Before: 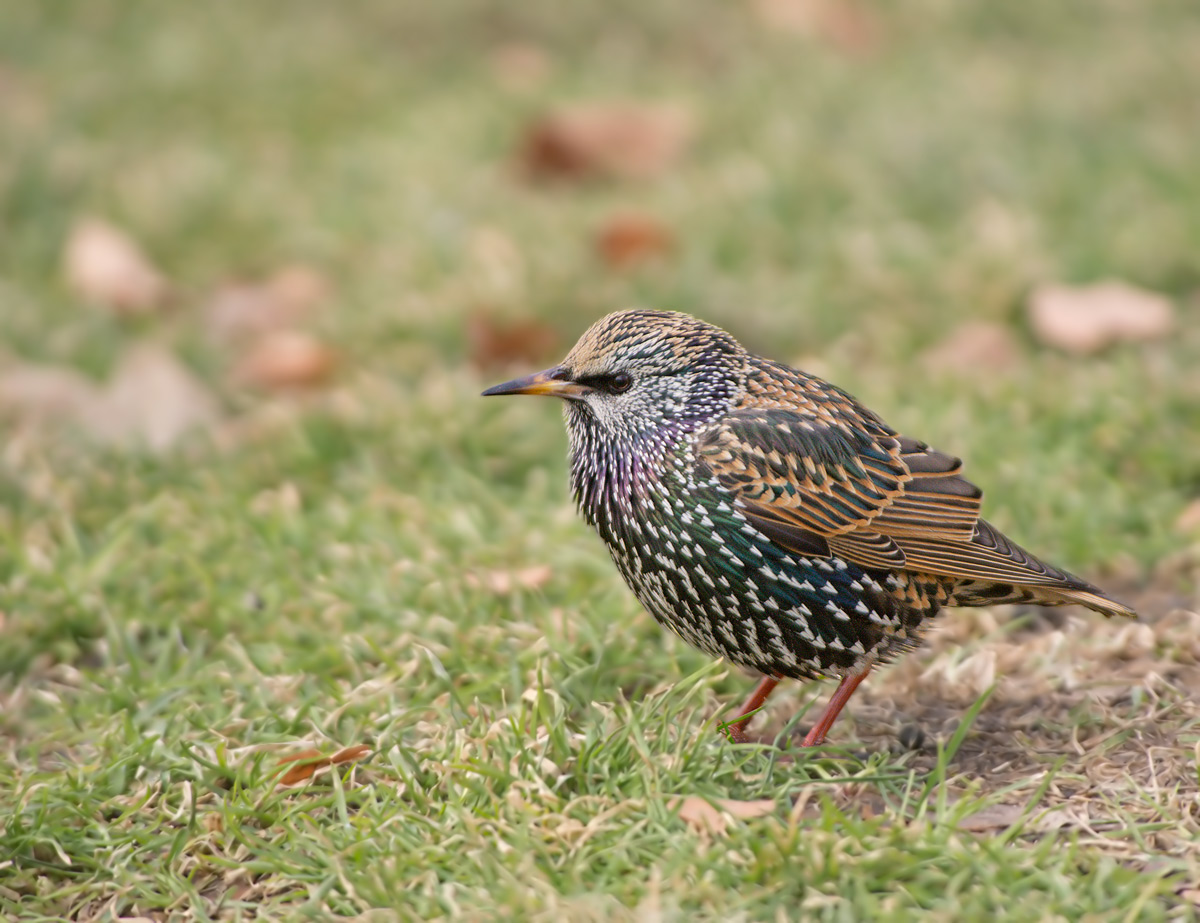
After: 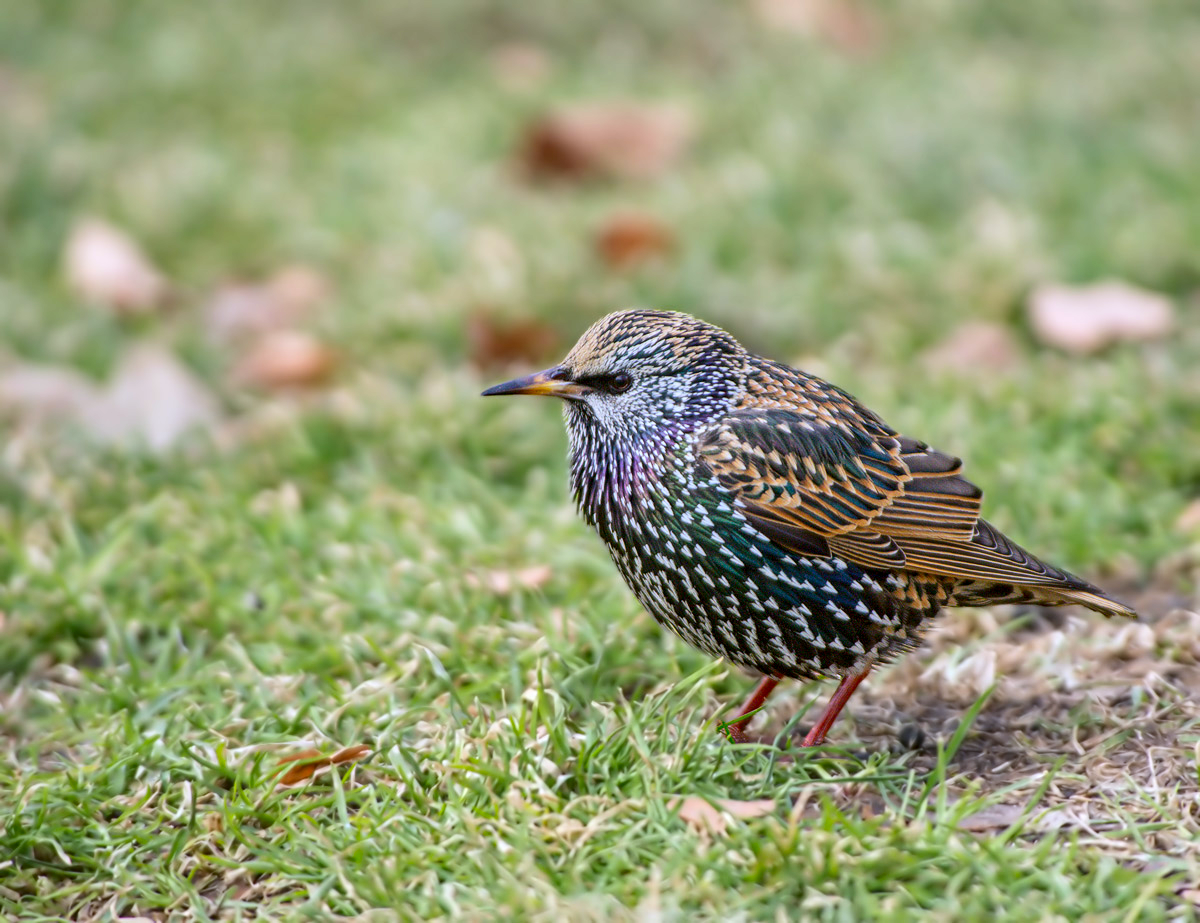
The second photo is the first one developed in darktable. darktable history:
contrast brightness saturation: contrast 0.16, saturation 0.32
local contrast: on, module defaults
white balance: red 0.931, blue 1.11
